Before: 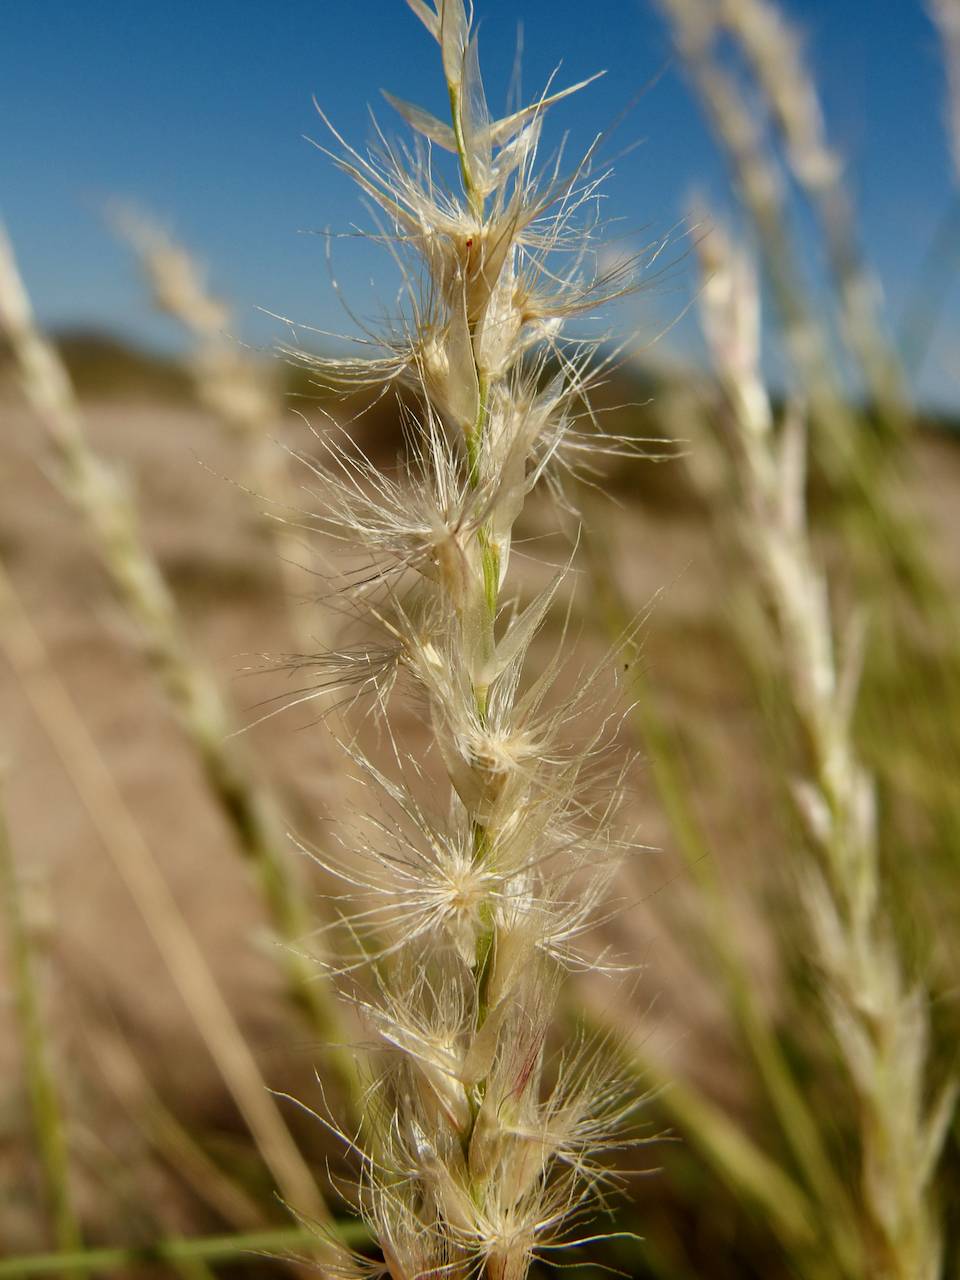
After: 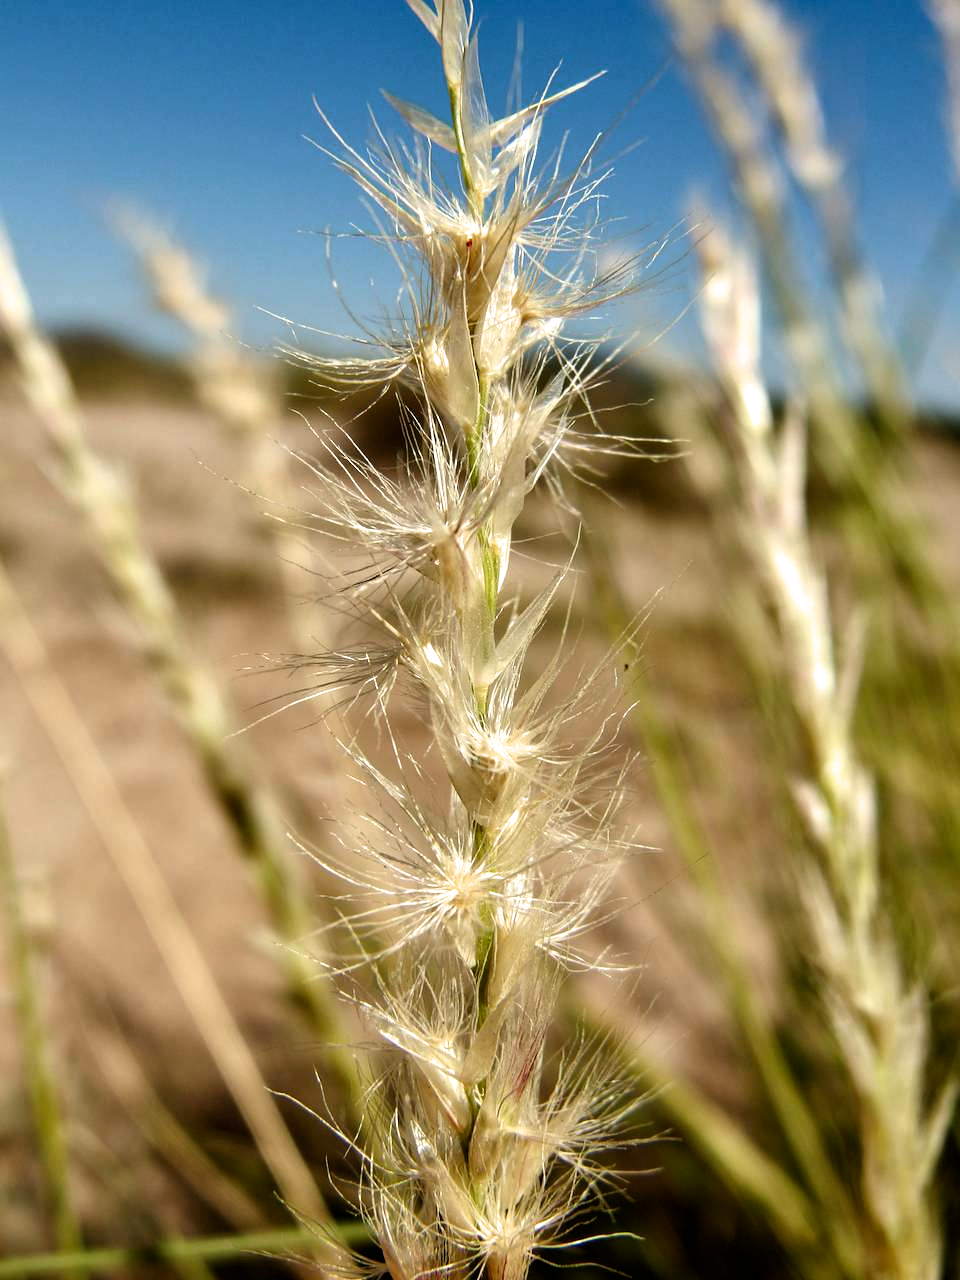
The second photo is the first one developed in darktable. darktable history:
exposure: exposure 0.203 EV, compensate exposure bias true, compensate highlight preservation false
contrast brightness saturation: contrast 0.105, brightness 0.028, saturation 0.092
filmic rgb: black relative exposure -8.29 EV, white relative exposure 2.2 EV, target white luminance 99.884%, hardness 7.14, latitude 75.35%, contrast 1.325, highlights saturation mix -1.56%, shadows ↔ highlights balance 30.87%, color science v6 (2022)
